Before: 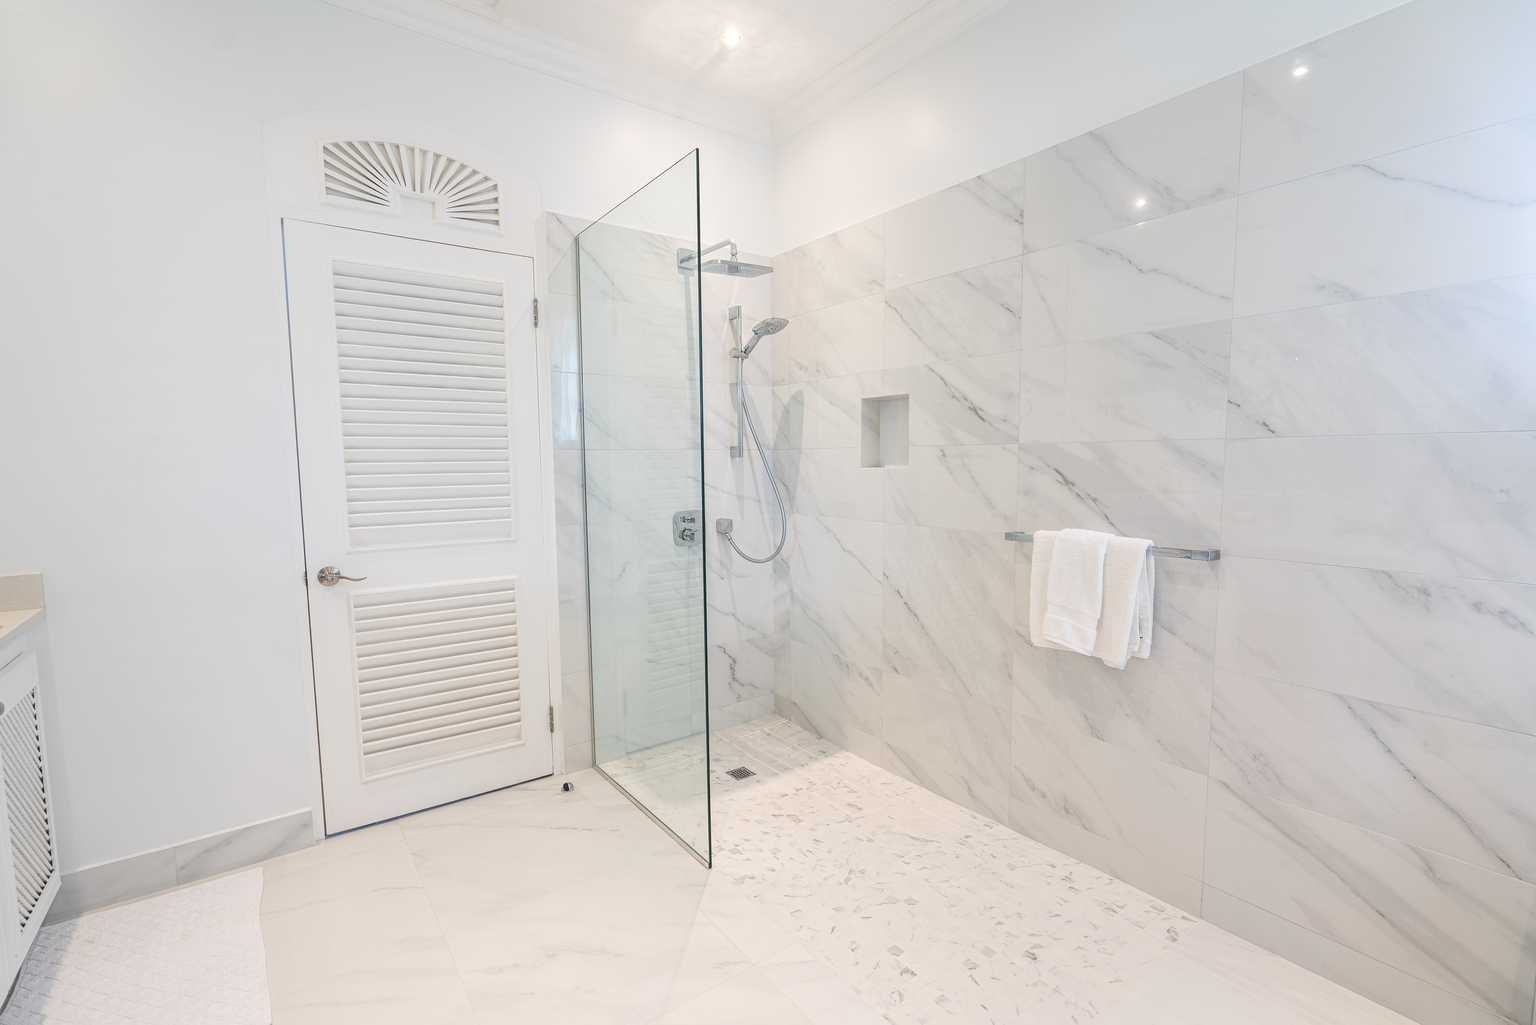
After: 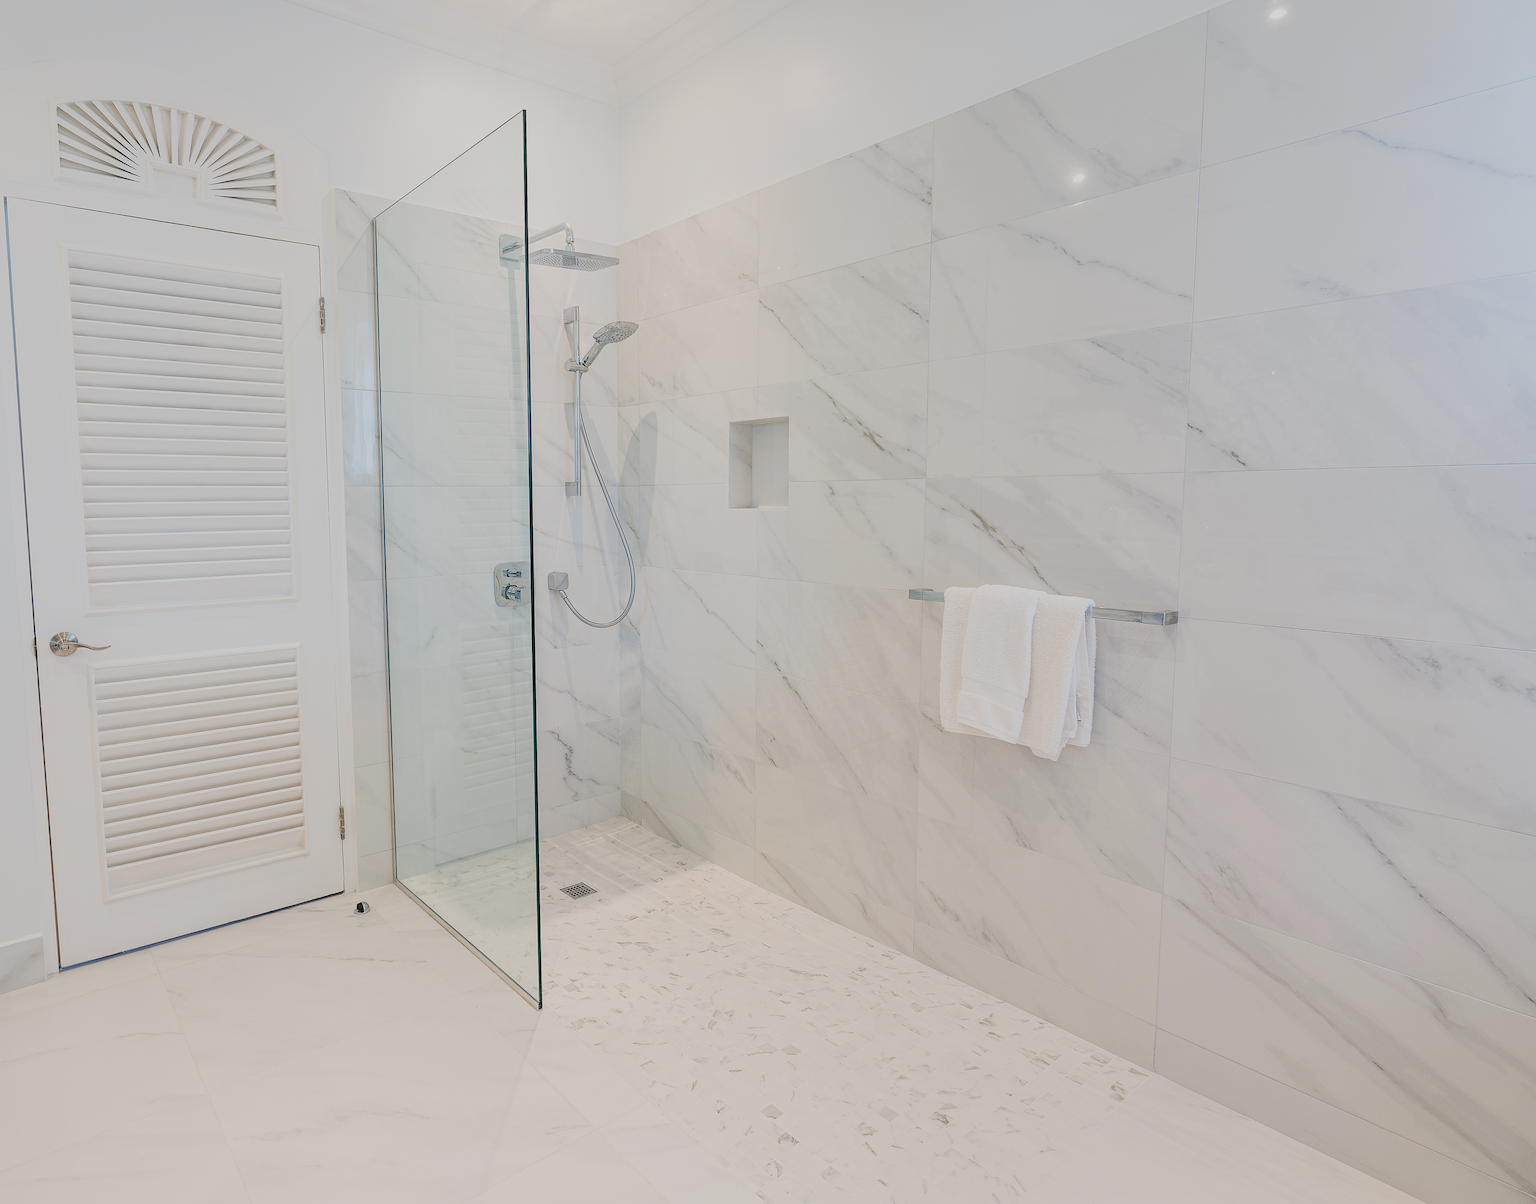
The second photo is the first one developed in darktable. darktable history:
sharpen: on, module defaults
exposure: exposure -0.115 EV, compensate highlight preservation false
color balance rgb: linear chroma grading › global chroma 8.944%, perceptual saturation grading › global saturation 0.815%, perceptual saturation grading › highlights -14.497%, perceptual saturation grading › shadows 26.001%, global vibrance 20%
crop and rotate: left 18.132%, top 5.957%, right 1.852%
filmic rgb: black relative exposure -7.65 EV, white relative exposure 4.56 EV, hardness 3.61, contrast 1.05, add noise in highlights 0.001, color science v3 (2019), use custom middle-gray values true, iterations of high-quality reconstruction 0, contrast in highlights soft
